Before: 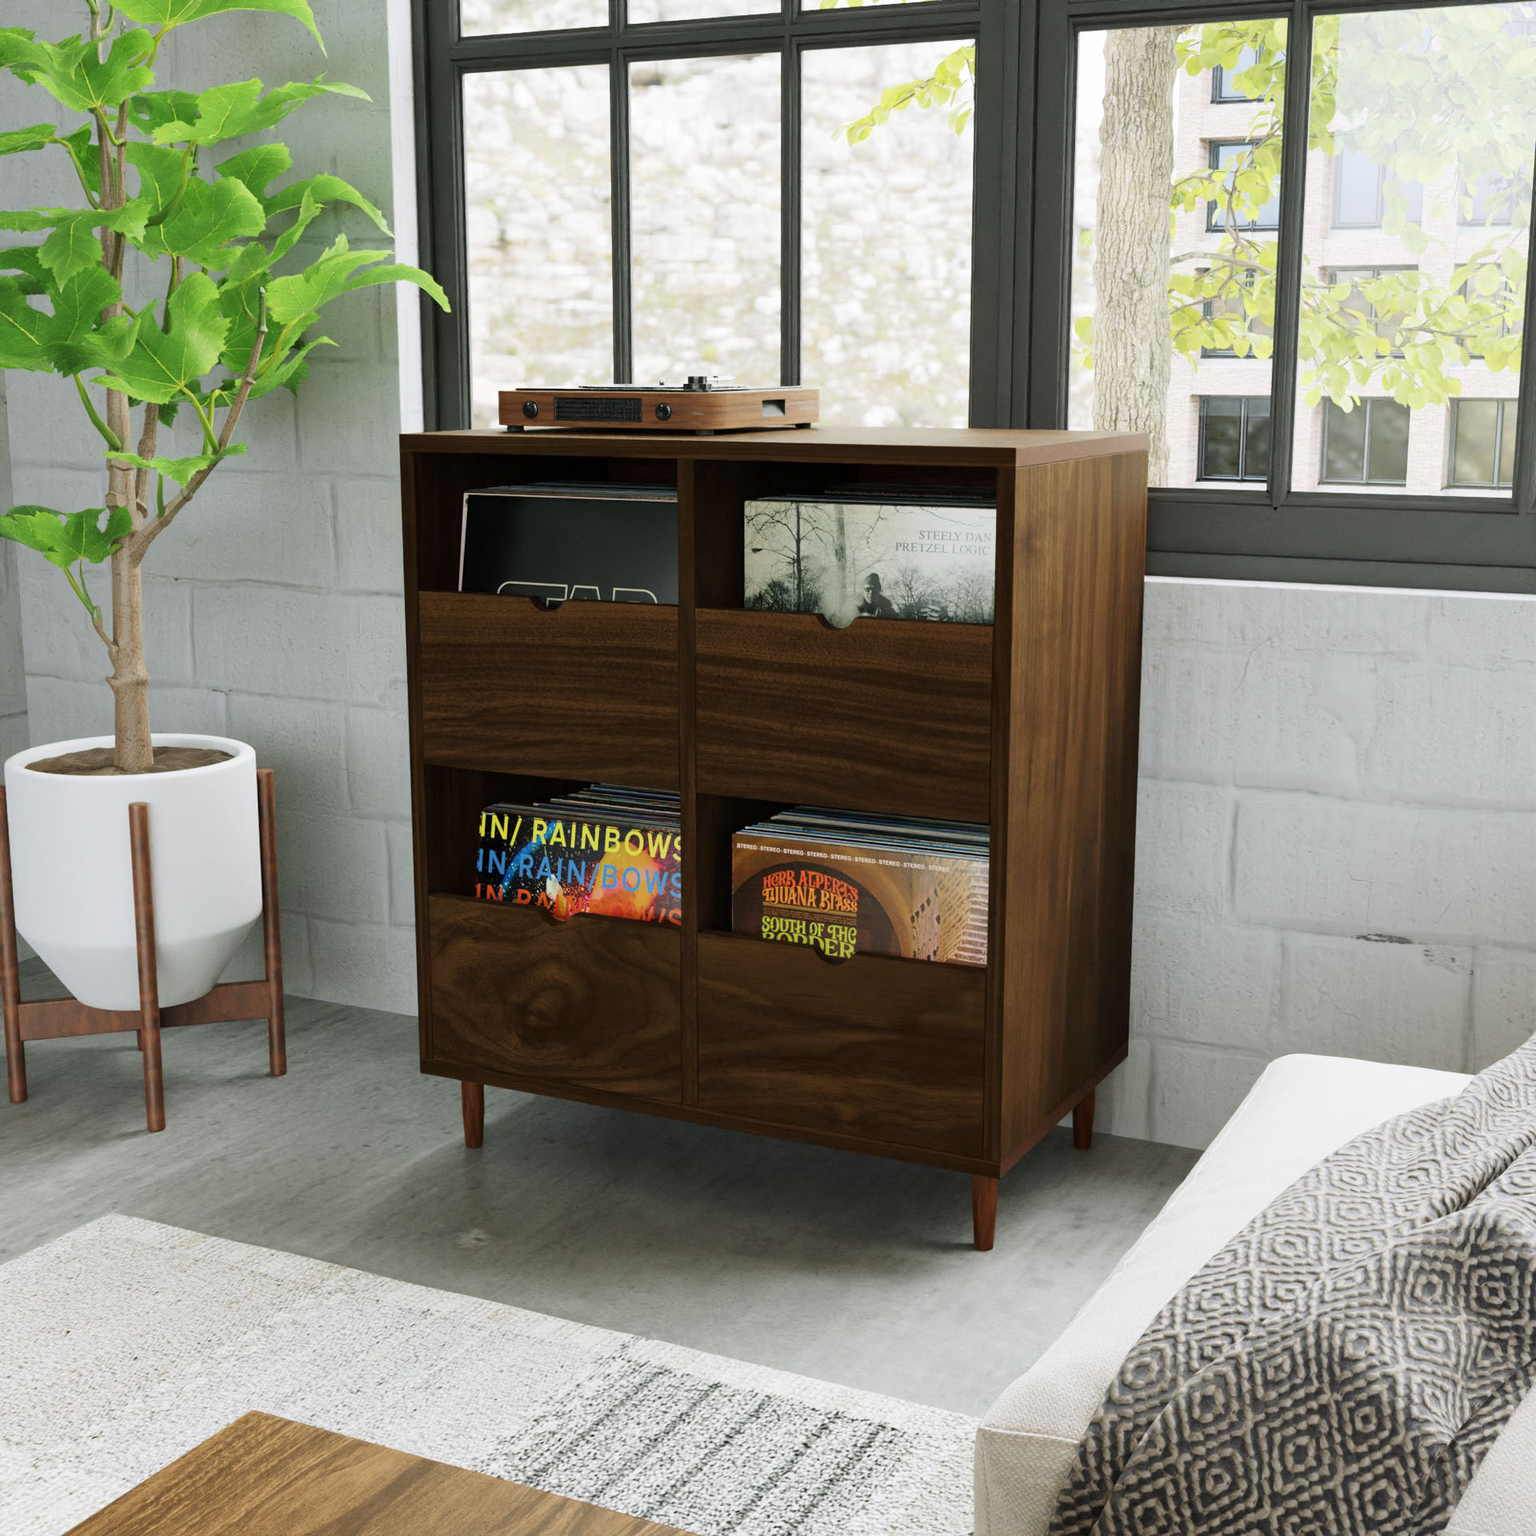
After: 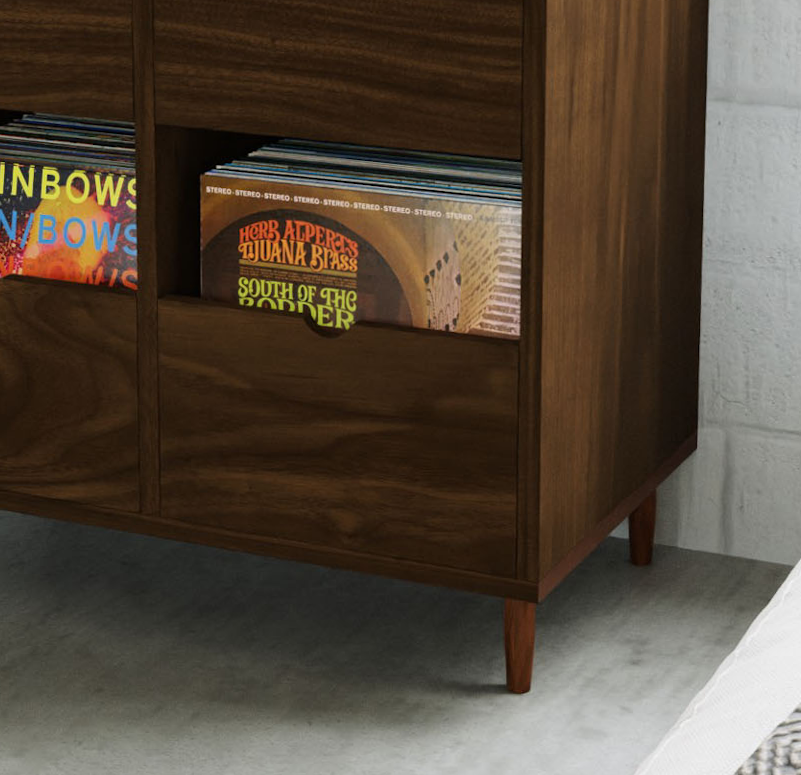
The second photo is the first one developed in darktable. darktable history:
crop: left 37.221%, top 45.169%, right 20.63%, bottom 13.777%
rotate and perspective: rotation -0.45°, automatic cropping original format, crop left 0.008, crop right 0.992, crop top 0.012, crop bottom 0.988
